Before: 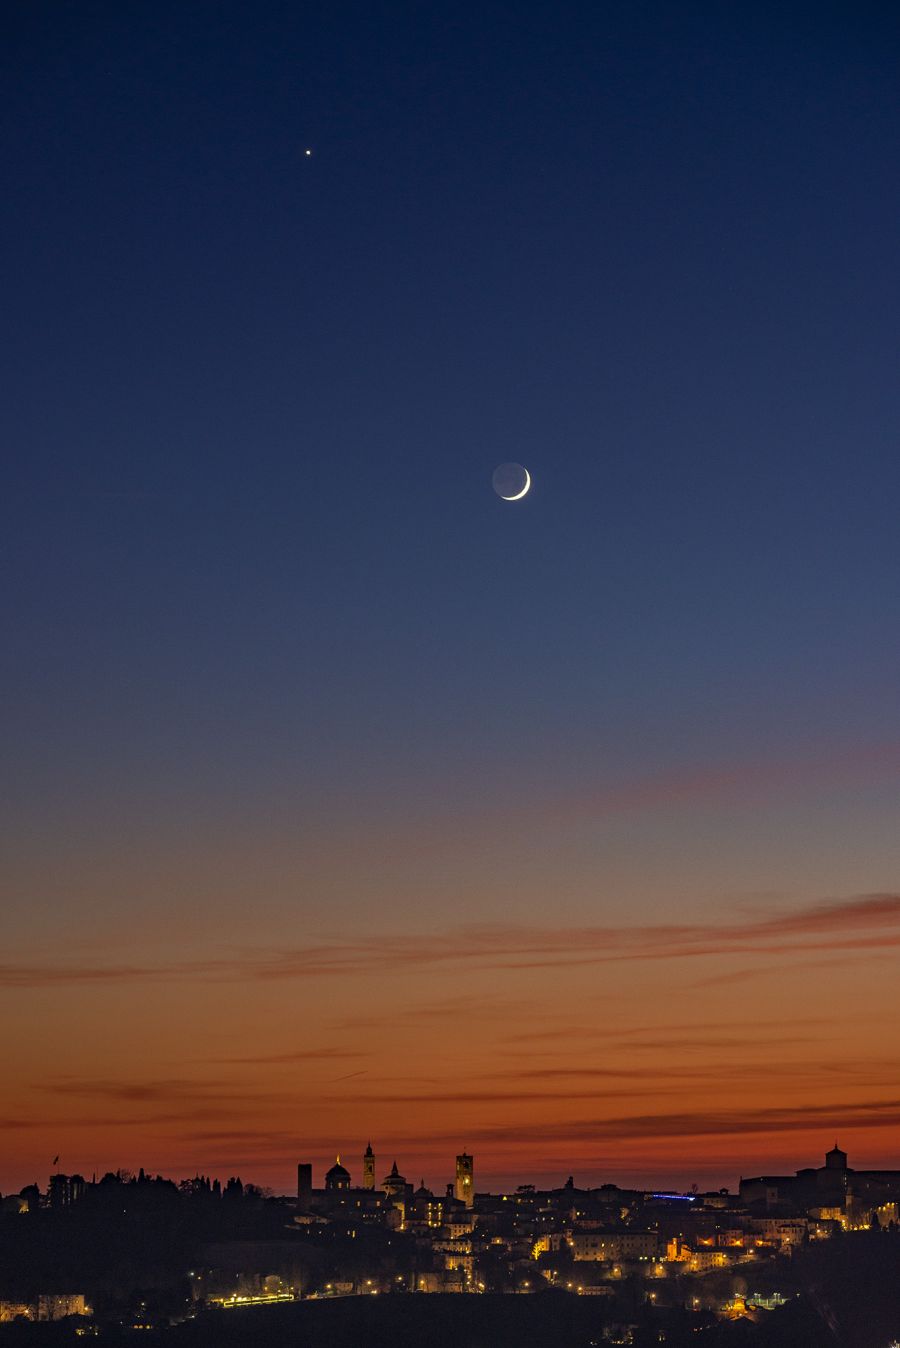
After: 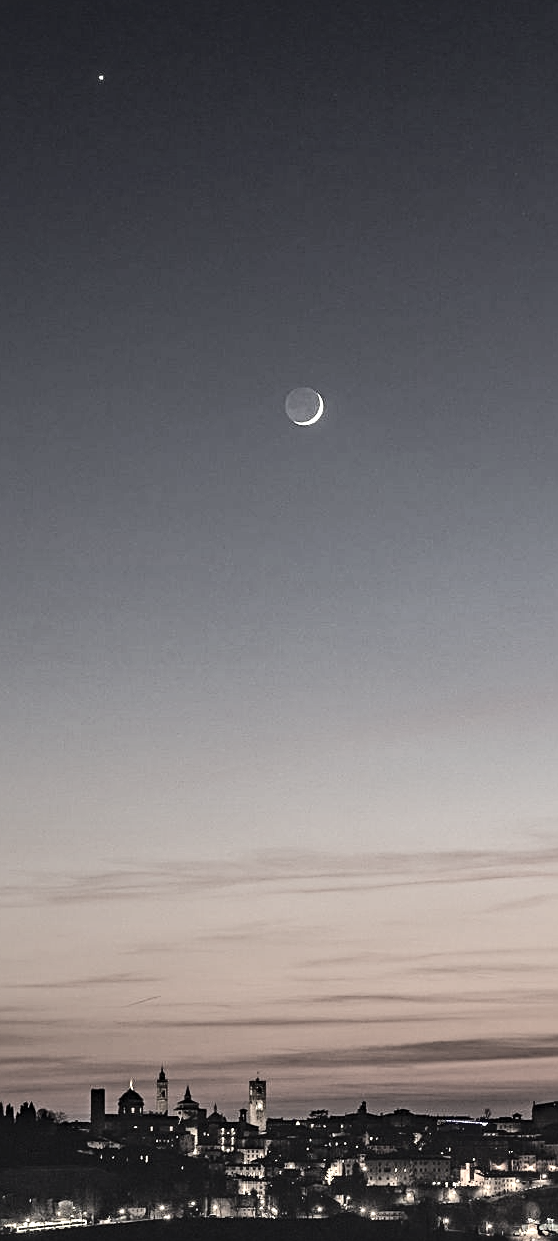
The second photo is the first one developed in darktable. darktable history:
base curve: curves: ch0 [(0, 0) (0.032, 0.025) (0.121, 0.166) (0.206, 0.329) (0.605, 0.79) (1, 1)]
sharpen: on, module defaults
exposure: black level correction 0, exposure 1.097 EV, compensate exposure bias true, compensate highlight preservation false
crop and rotate: left 23.003%, top 5.629%, right 14.964%, bottom 2.277%
color correction: highlights b* -0.006, saturation 0.148
